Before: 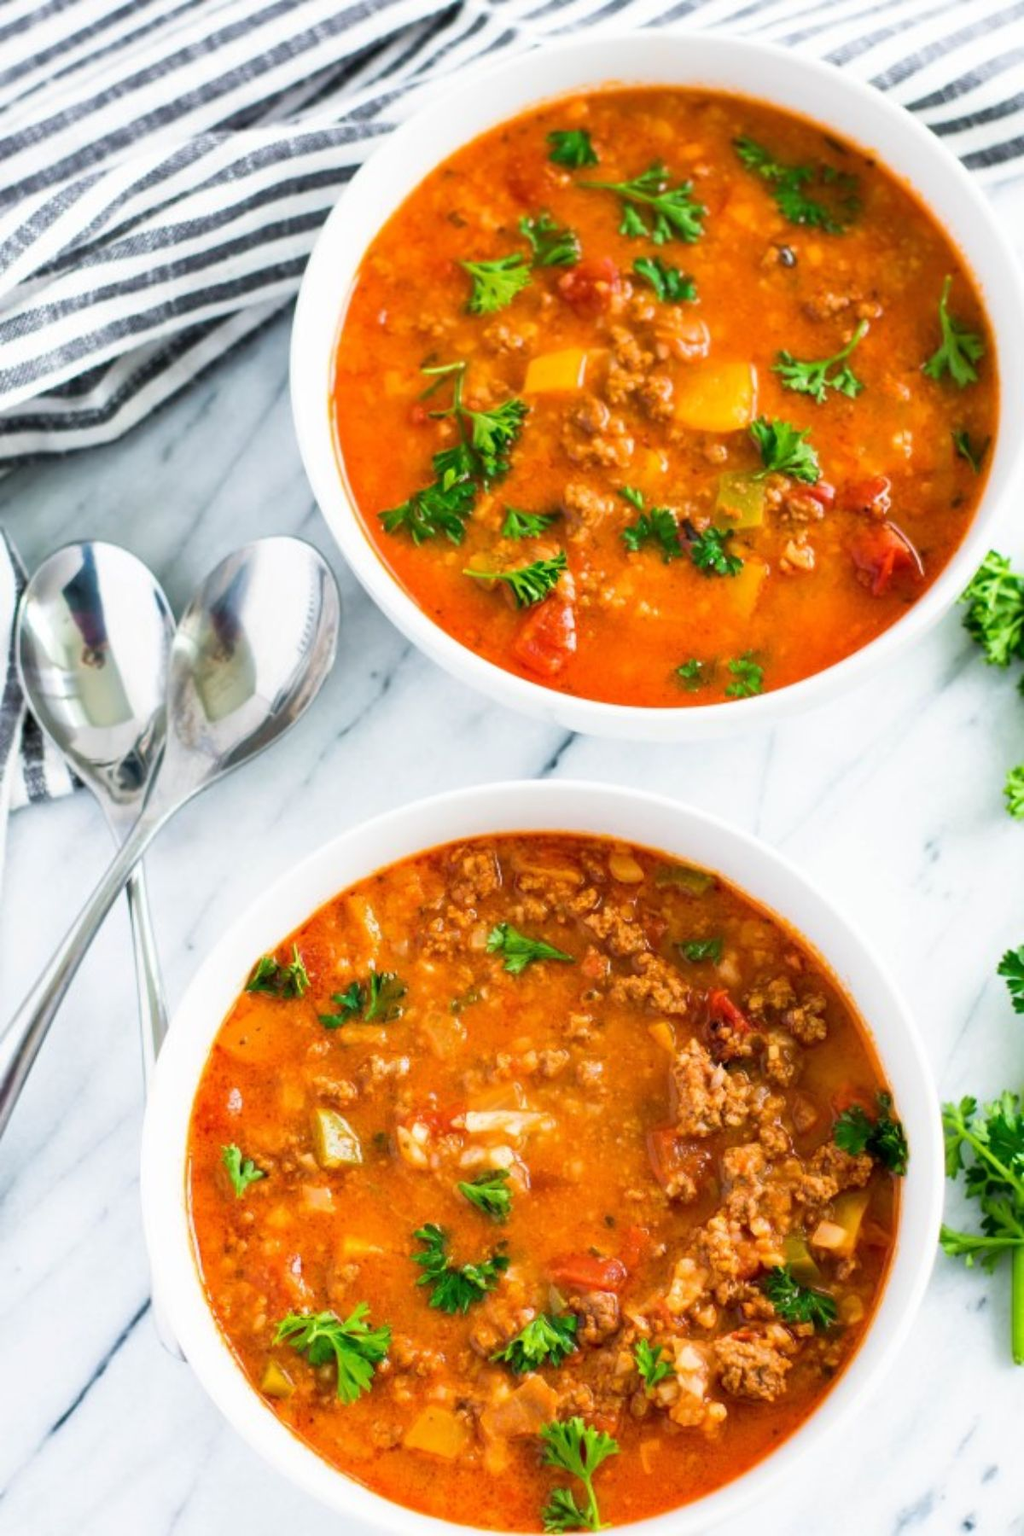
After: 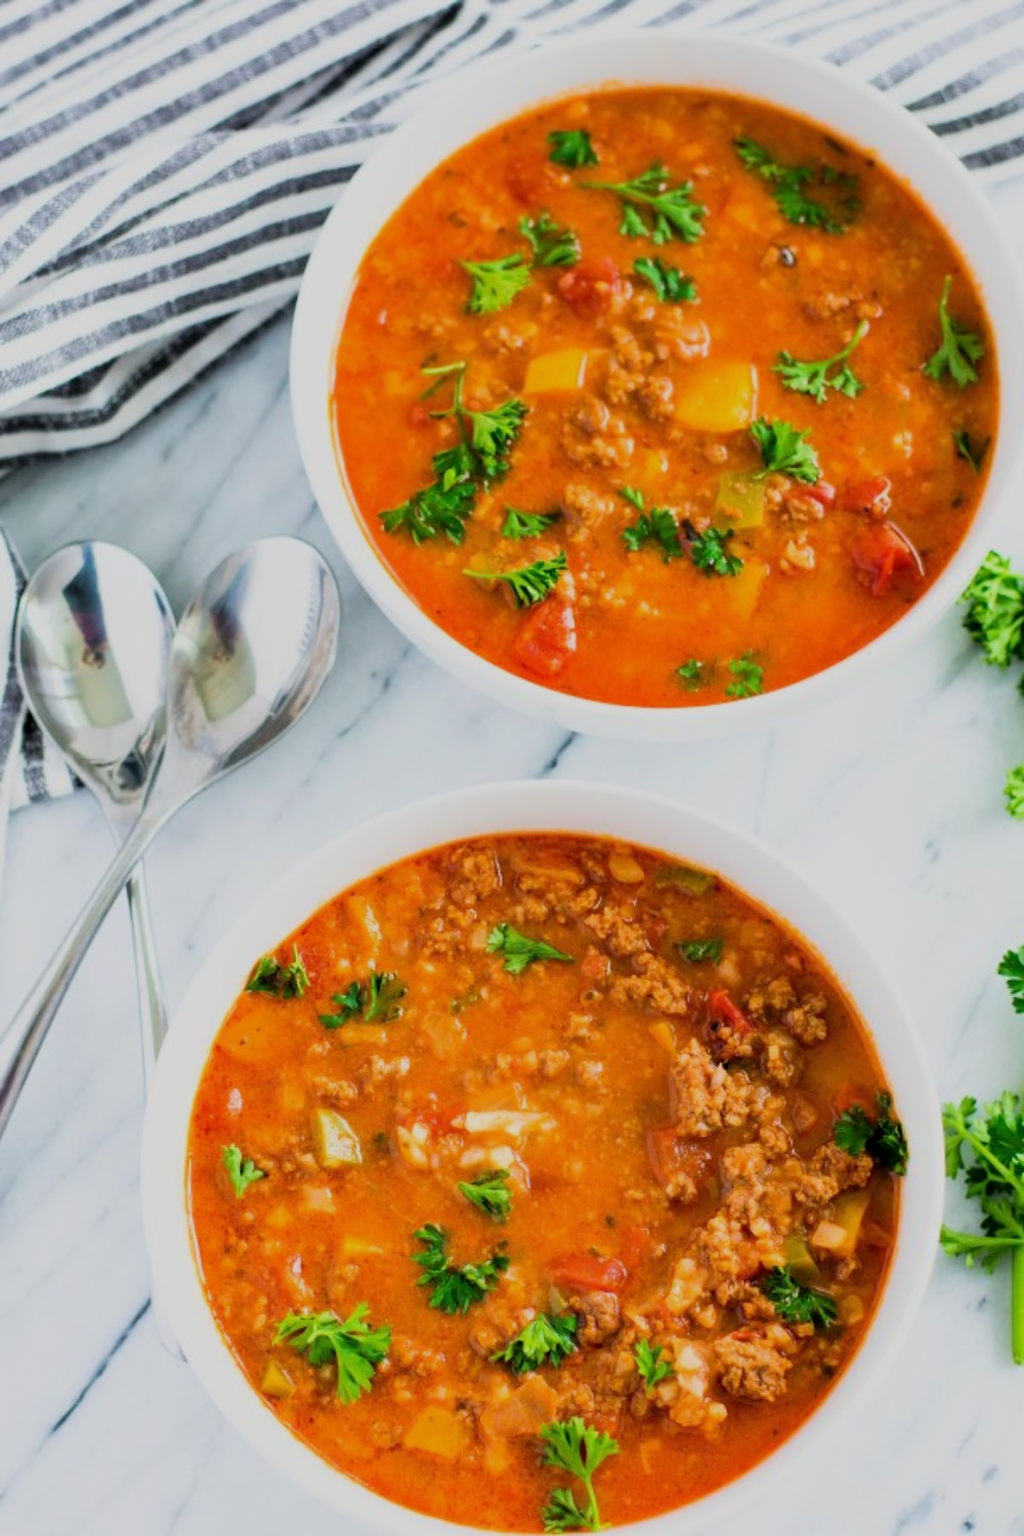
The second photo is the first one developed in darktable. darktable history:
filmic rgb: black relative exposure -7.65 EV, white relative exposure 4.56 EV, hardness 3.61, color science v6 (2022)
grain: coarseness 0.81 ISO, strength 1.34%, mid-tones bias 0%
